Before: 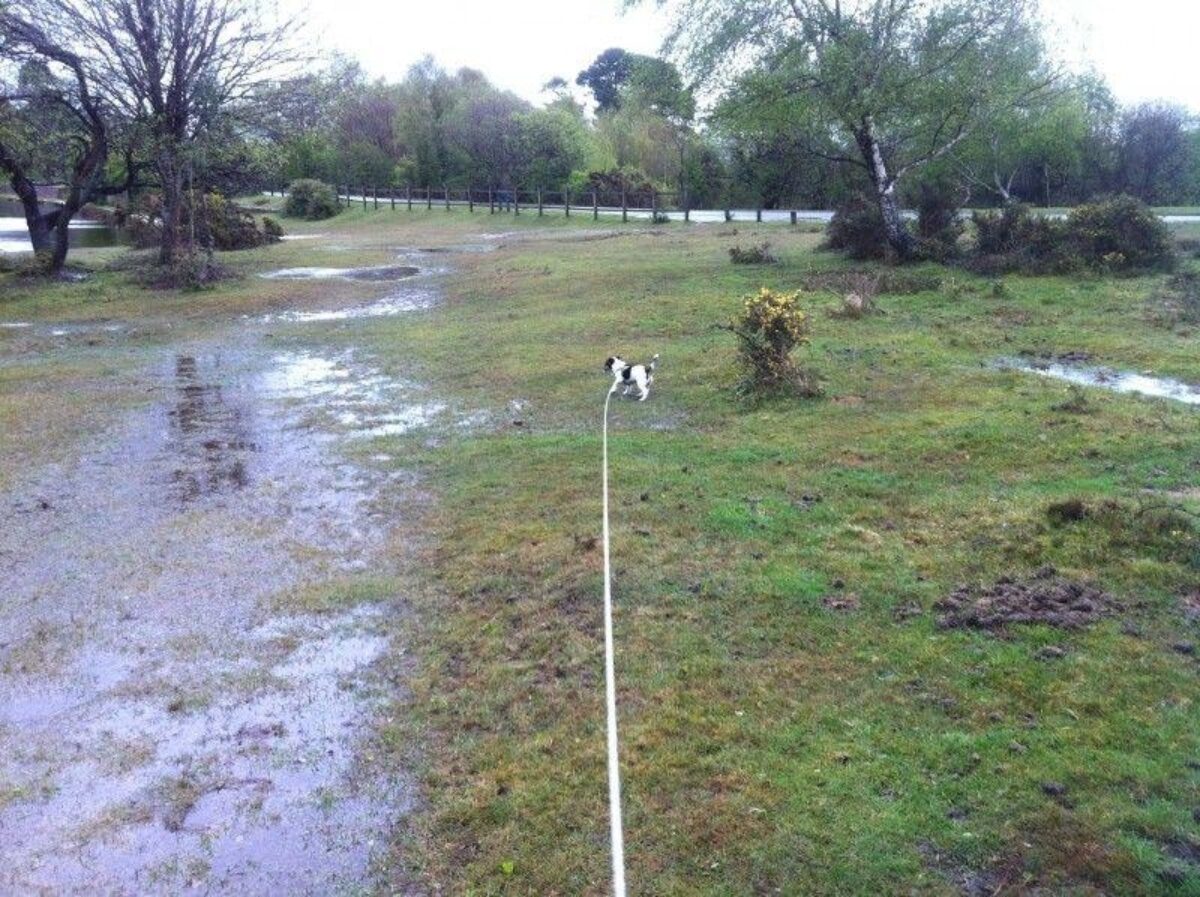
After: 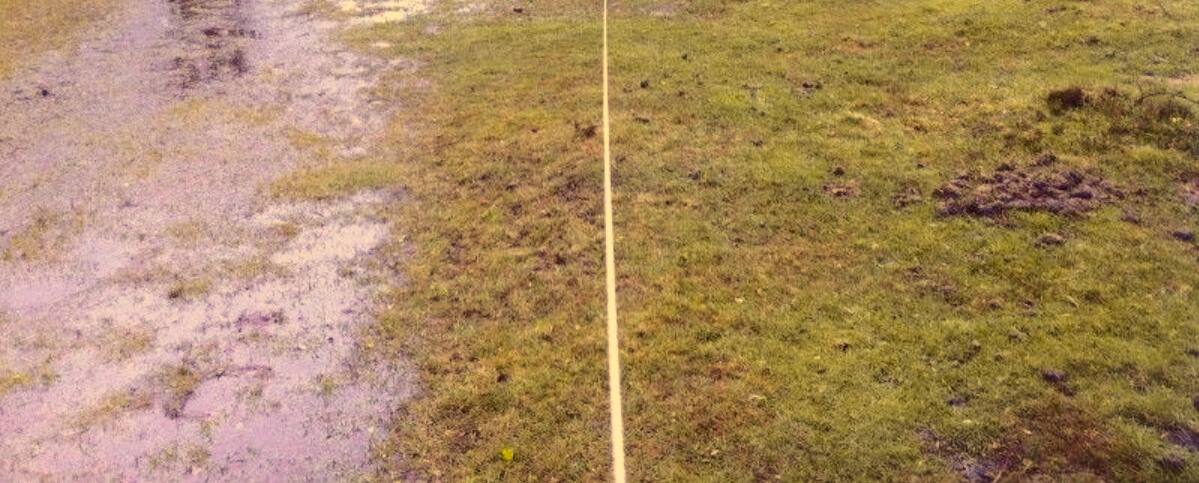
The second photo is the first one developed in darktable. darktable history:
crop and rotate: top 46.071%, right 0.081%
color correction: highlights a* 9.84, highlights b* 39.23, shadows a* 14.75, shadows b* 3.69
tone curve: curves: ch0 [(0, 0) (0.23, 0.205) (0.486, 0.52) (0.822, 0.825) (0.994, 0.955)]; ch1 [(0, 0) (0.226, 0.261) (0.379, 0.442) (0.469, 0.472) (0.495, 0.495) (0.514, 0.504) (0.561, 0.568) (0.59, 0.612) (1, 1)]; ch2 [(0, 0) (0.269, 0.299) (0.459, 0.441) (0.498, 0.499) (0.523, 0.52) (0.586, 0.569) (0.635, 0.617) (0.659, 0.681) (0.718, 0.764) (1, 1)], color space Lab, independent channels, preserve colors none
